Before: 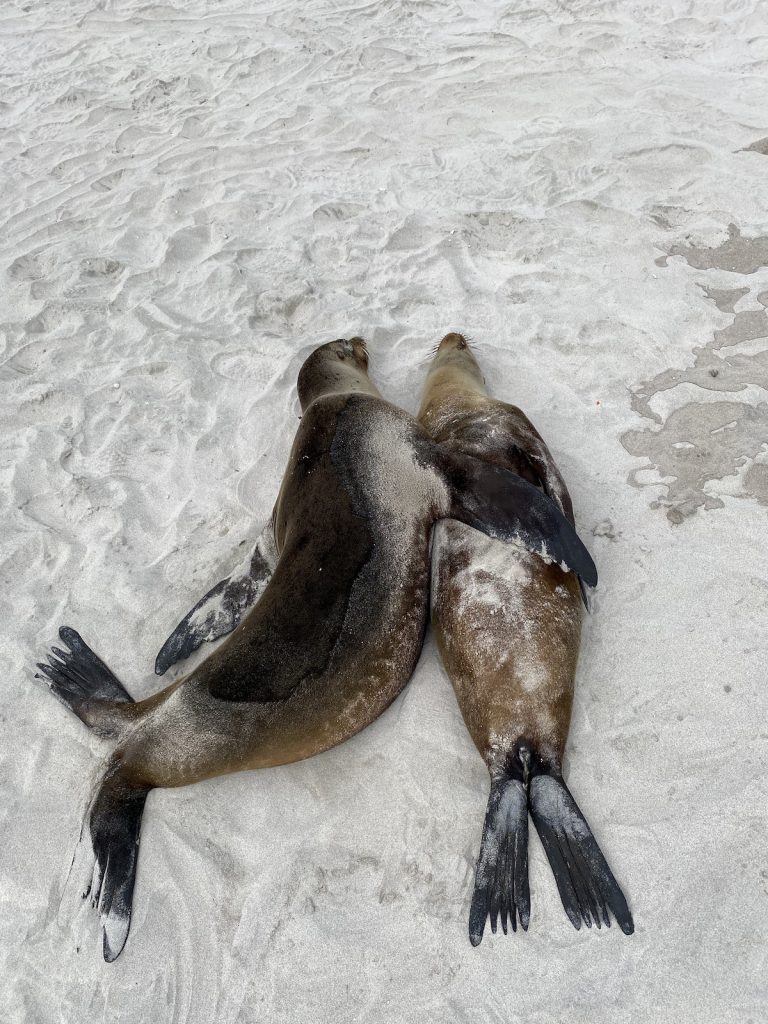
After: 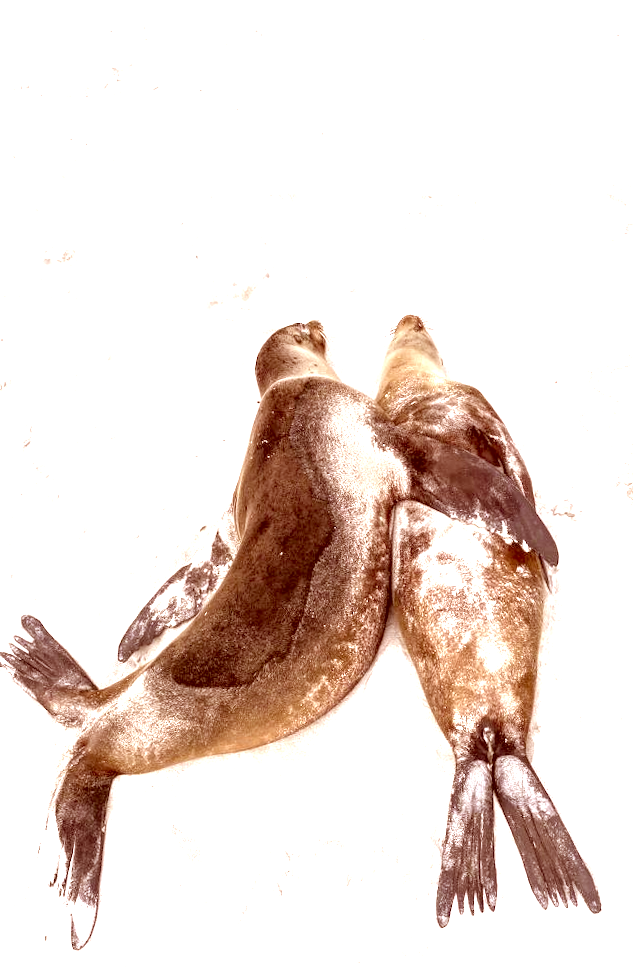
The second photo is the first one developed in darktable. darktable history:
local contrast: on, module defaults
exposure: black level correction 0.001, exposure 1.822 EV, compensate exposure bias true, compensate highlight preservation false
crop and rotate: angle 1°, left 4.281%, top 0.642%, right 11.383%, bottom 2.486%
color correction: highlights a* 9.03, highlights b* 8.71, shadows a* 40, shadows b* 40, saturation 0.8
